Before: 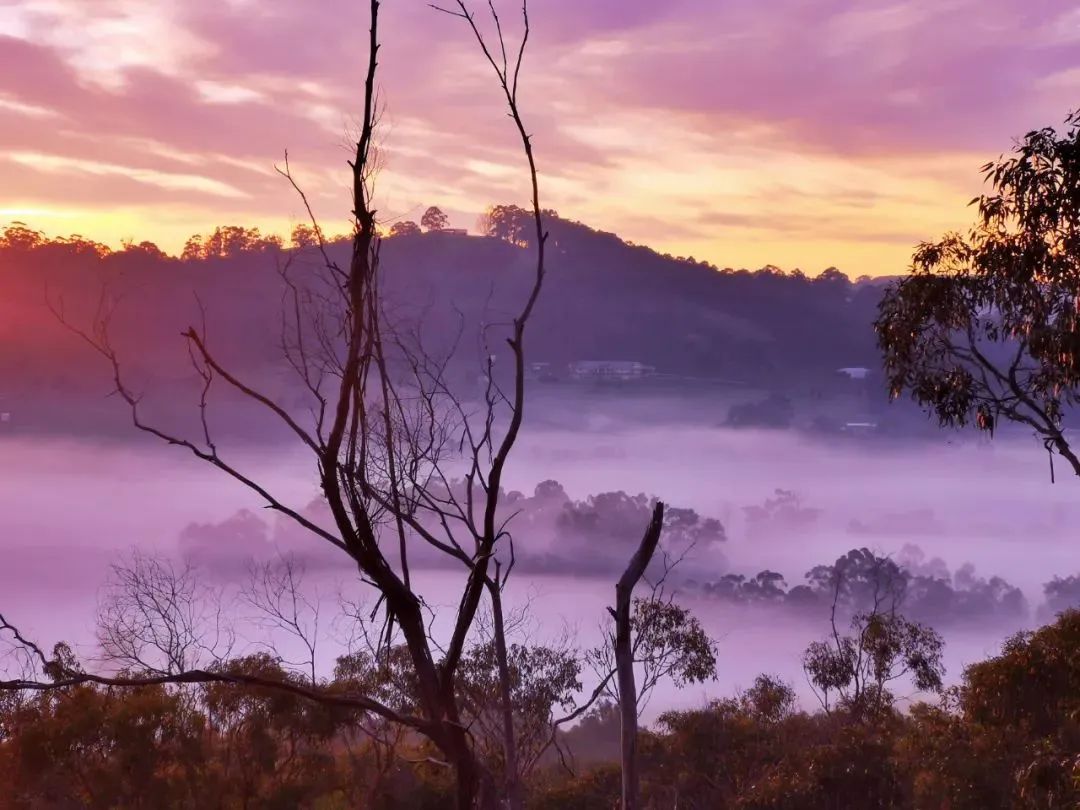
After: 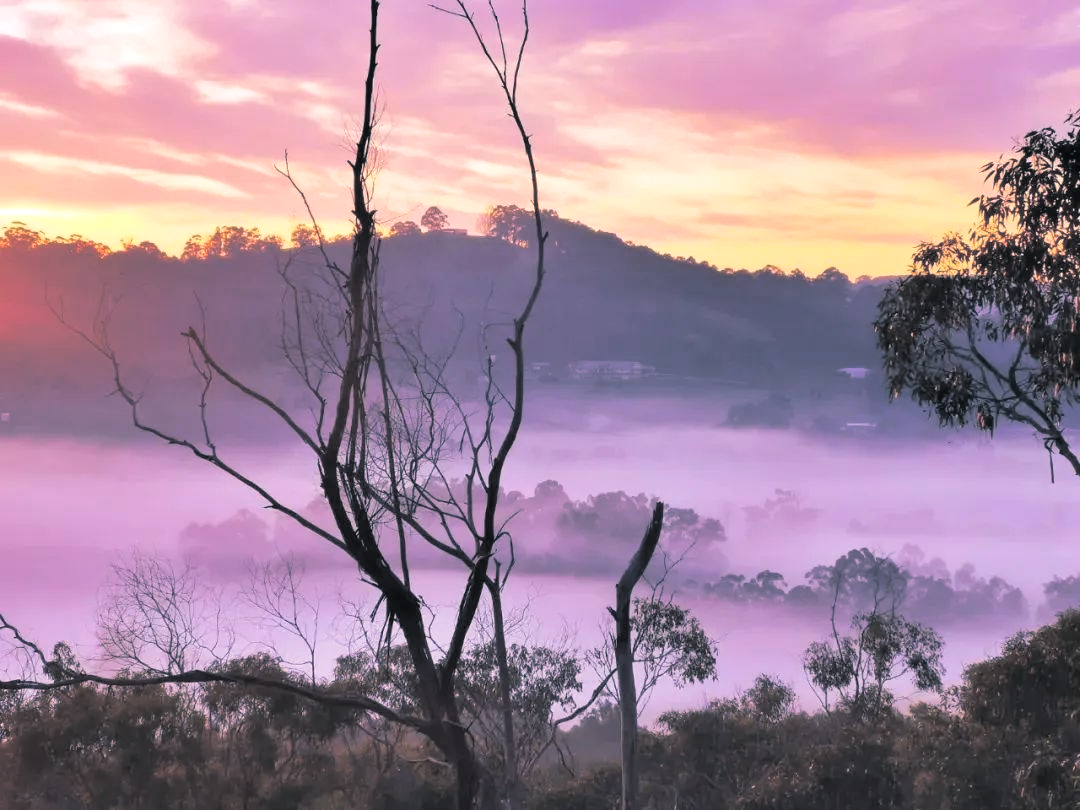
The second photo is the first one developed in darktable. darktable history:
exposure: exposure 0.2 EV, compensate highlight preservation false
split-toning: shadows › hue 205.2°, shadows › saturation 0.29, highlights › hue 50.4°, highlights › saturation 0.38, balance -49.9
contrast brightness saturation: brightness 0.15
